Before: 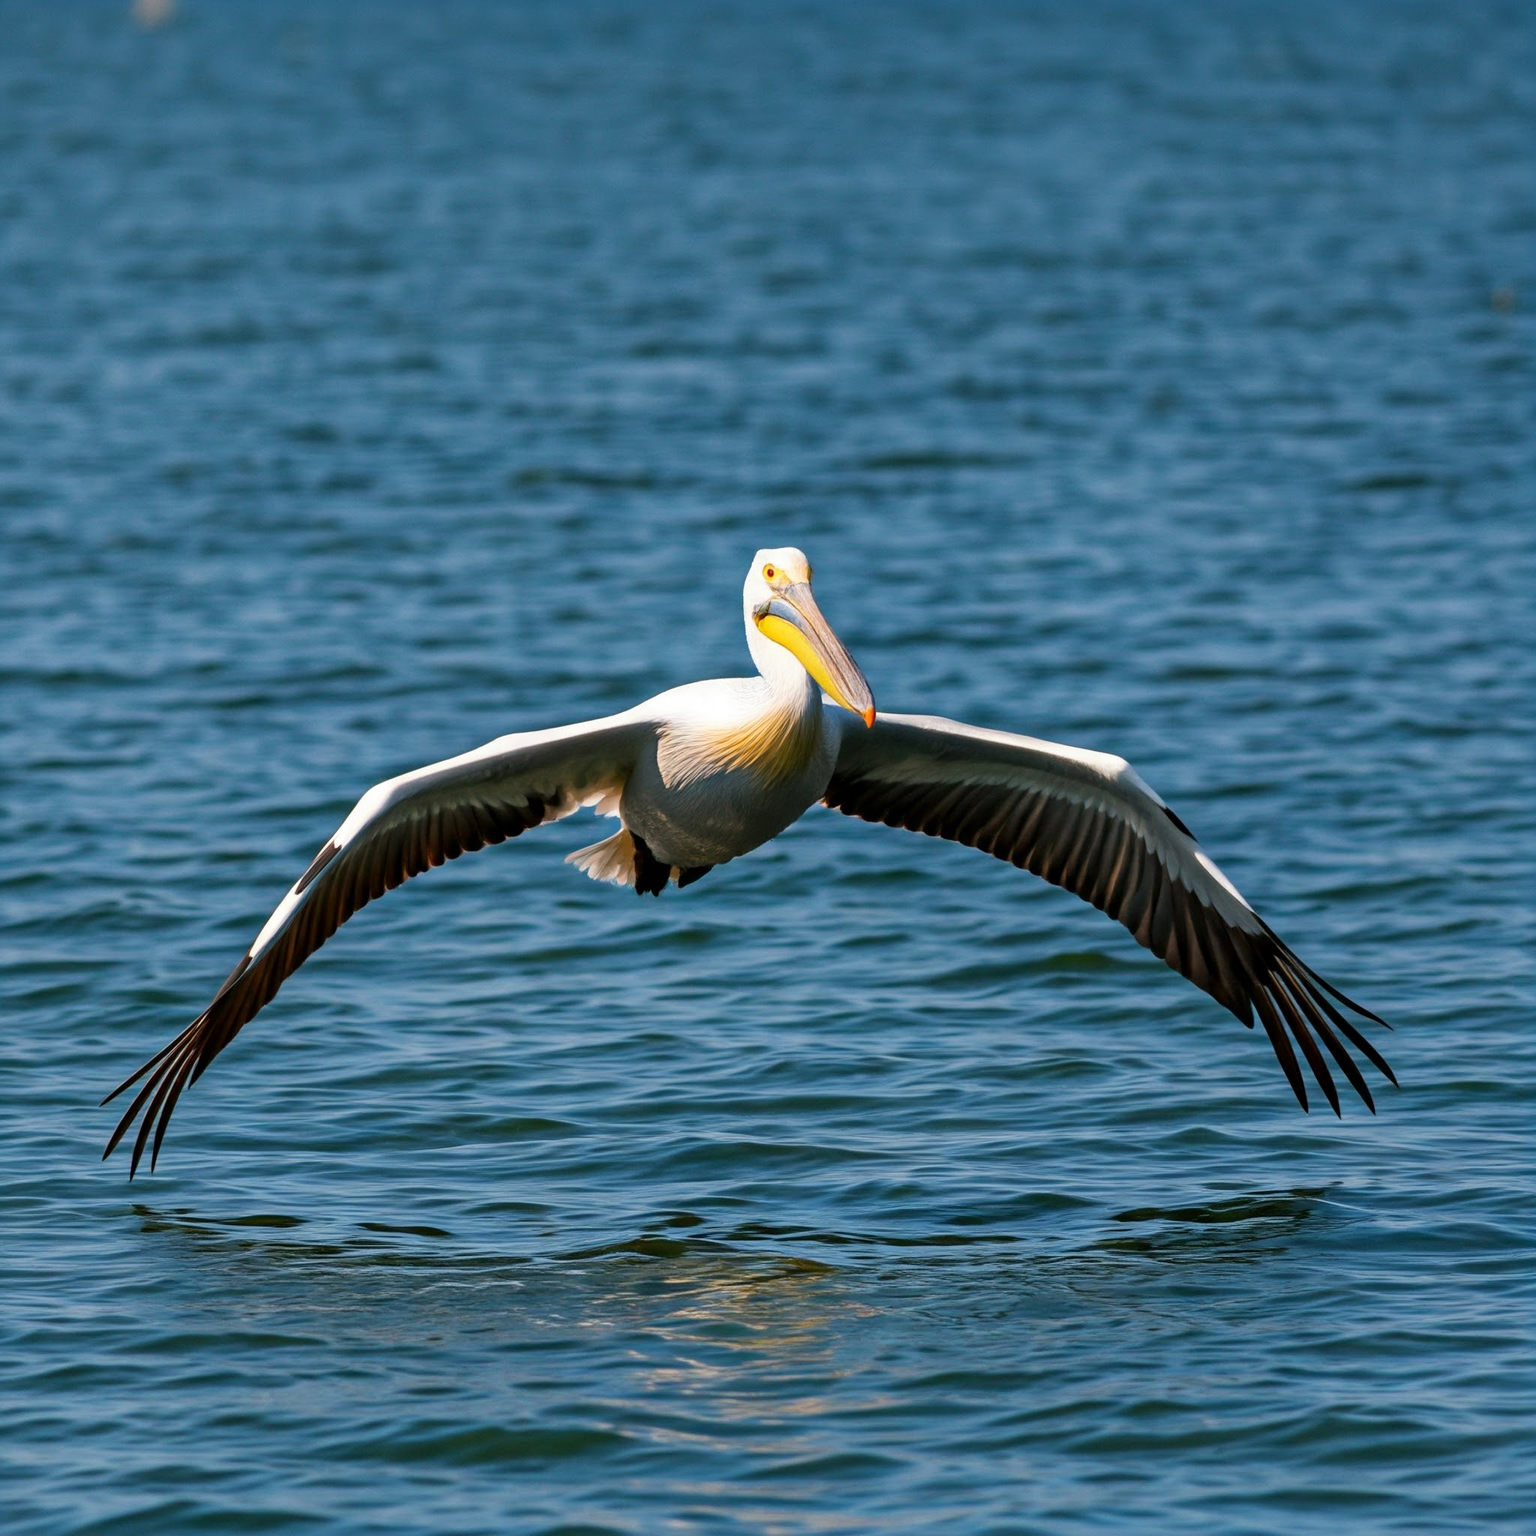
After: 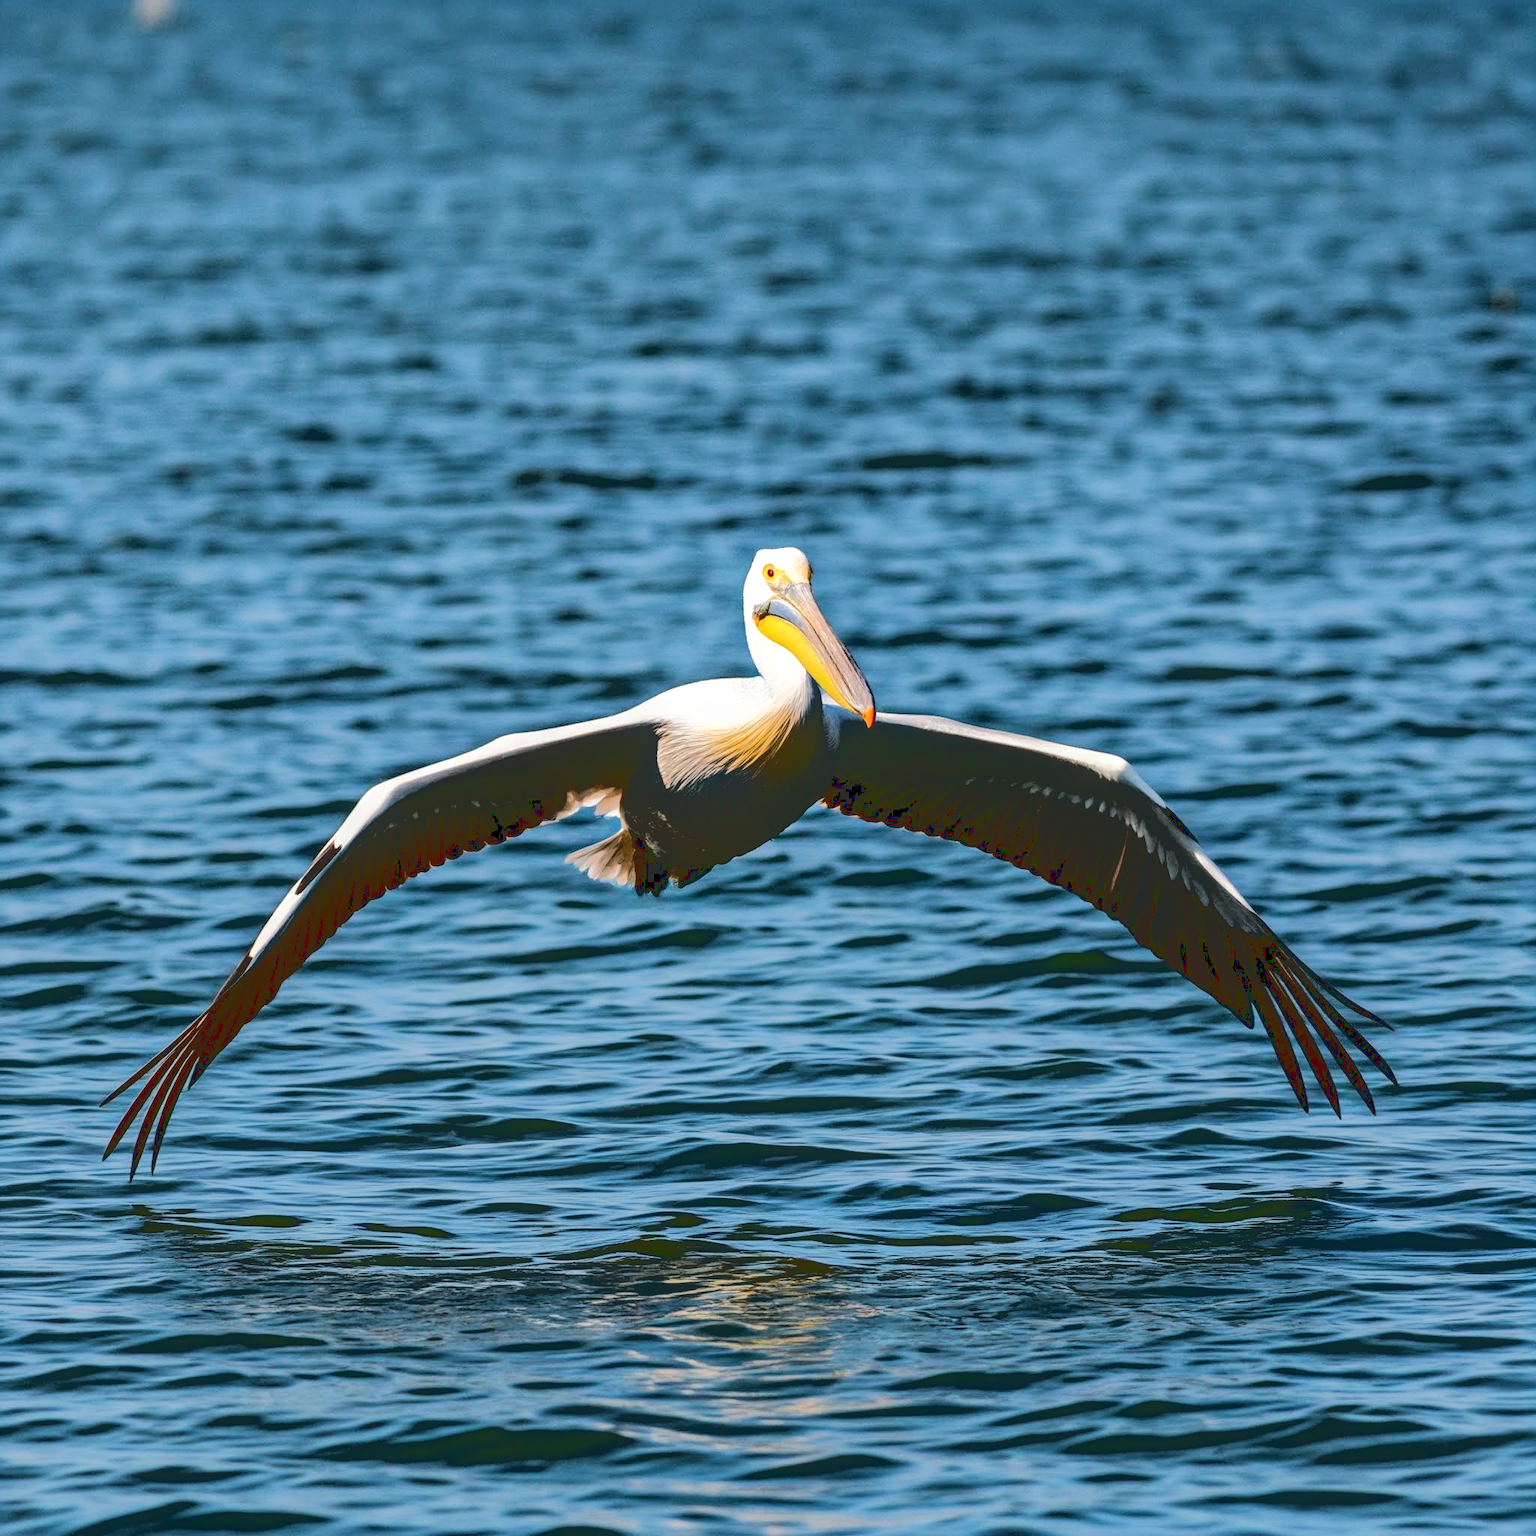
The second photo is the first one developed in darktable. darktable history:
exposure: compensate highlight preservation false
base curve: curves: ch0 [(0.065, 0.026) (0.236, 0.358) (0.53, 0.546) (0.777, 0.841) (0.924, 0.992)], preserve colors average RGB
local contrast: on, module defaults
